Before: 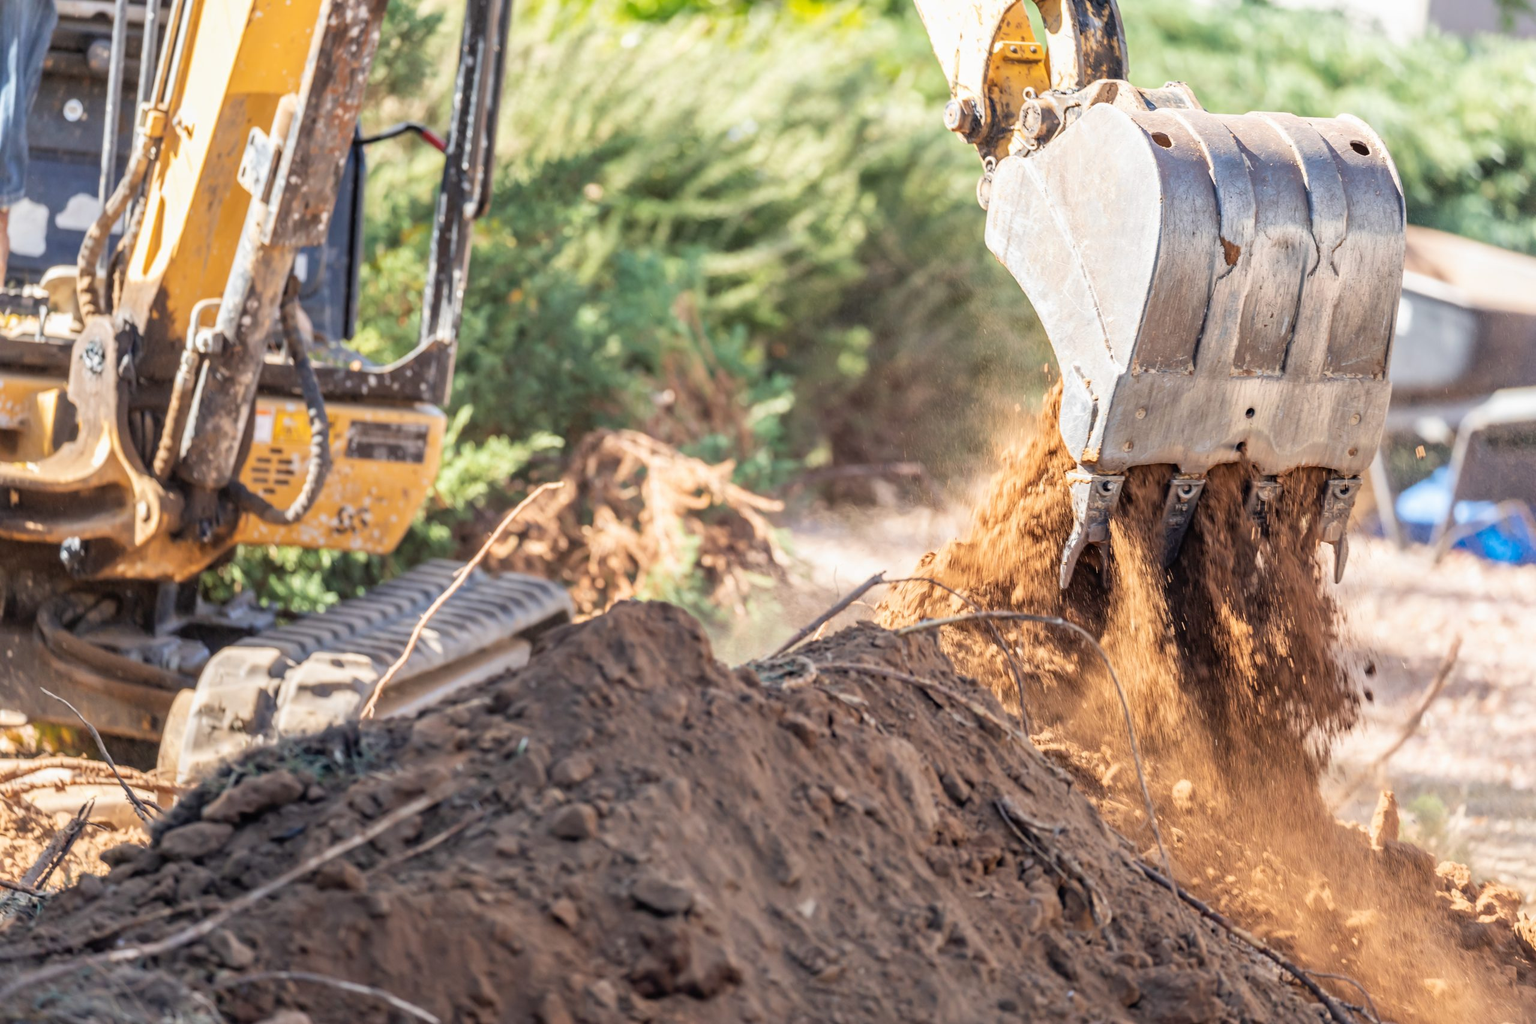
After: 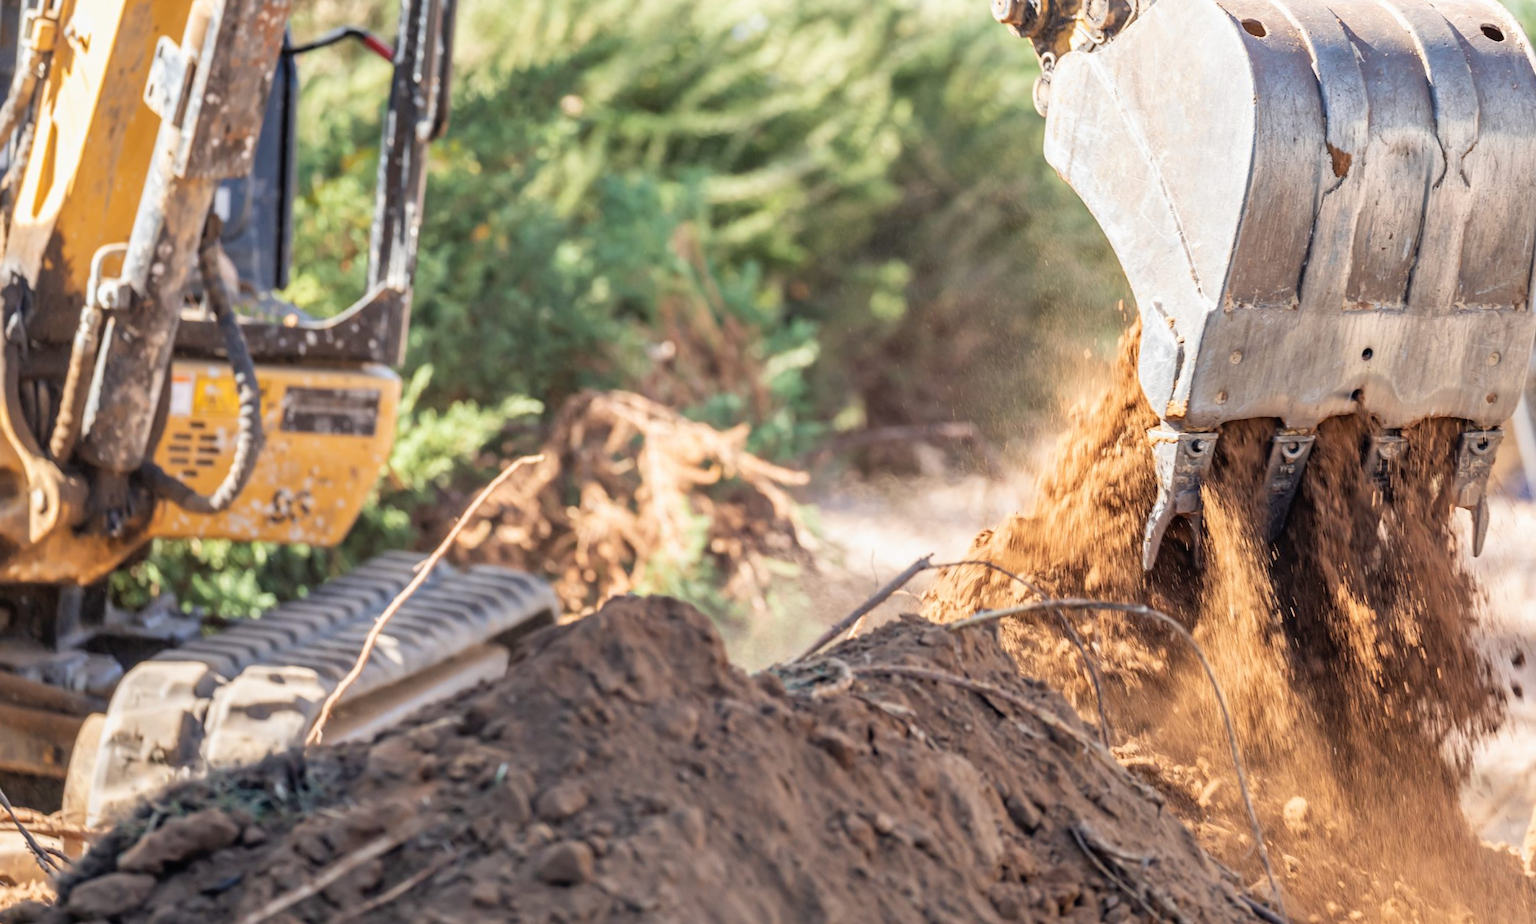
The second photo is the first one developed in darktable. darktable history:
crop: left 7.856%, top 11.836%, right 10.12%, bottom 15.387%
rotate and perspective: rotation -1.24°, automatic cropping off
